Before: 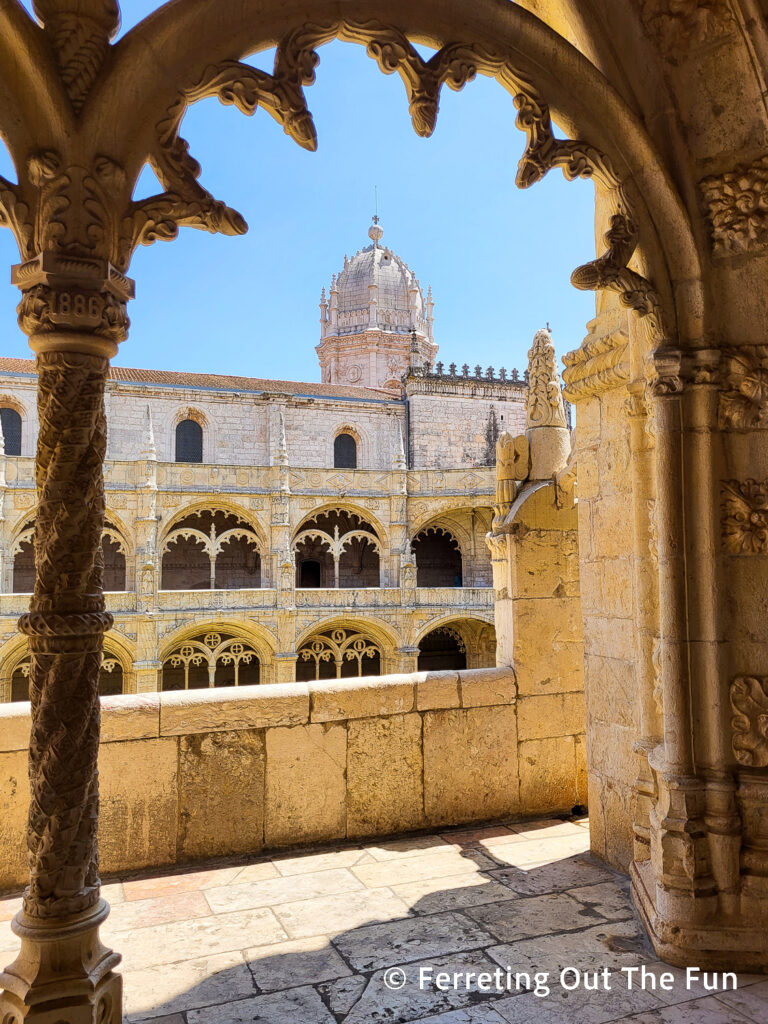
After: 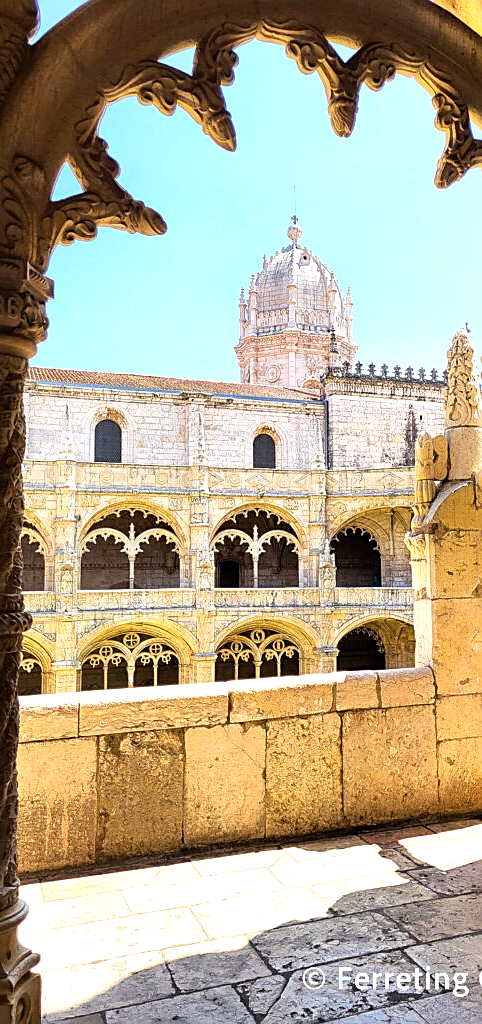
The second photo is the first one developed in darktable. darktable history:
tone equalizer: -8 EV -0.757 EV, -7 EV -0.67 EV, -6 EV -0.631 EV, -5 EV -0.378 EV, -3 EV 0.386 EV, -2 EV 0.6 EV, -1 EV 0.678 EV, +0 EV 0.759 EV
crop: left 10.617%, right 26.516%
sharpen: on, module defaults
